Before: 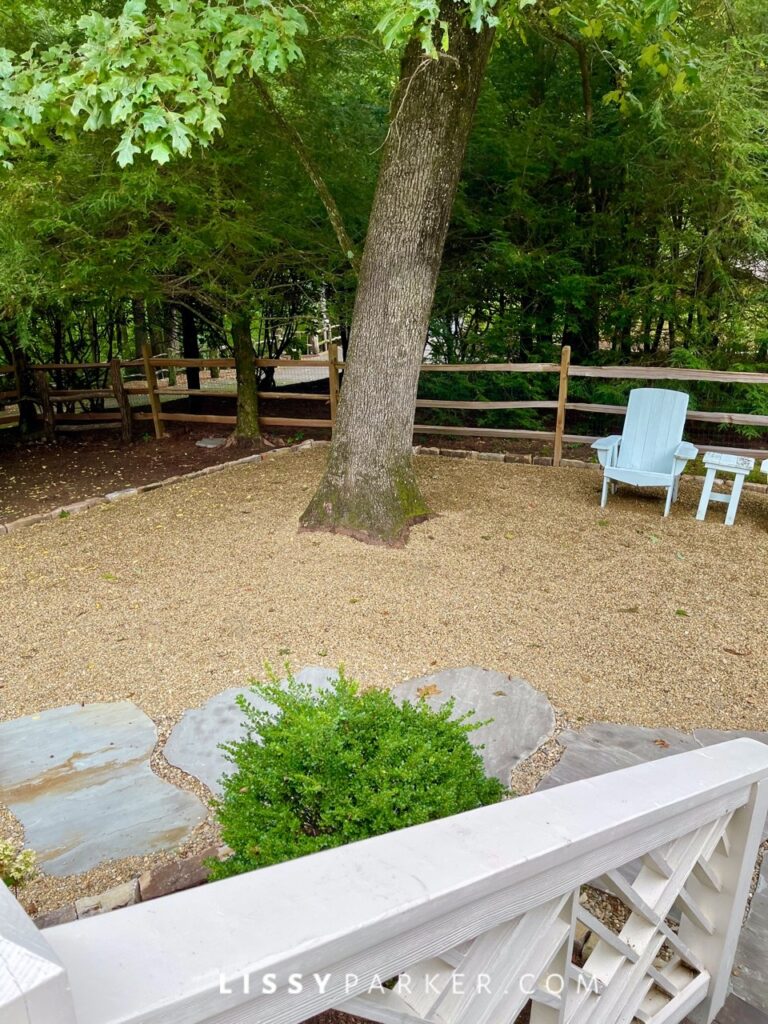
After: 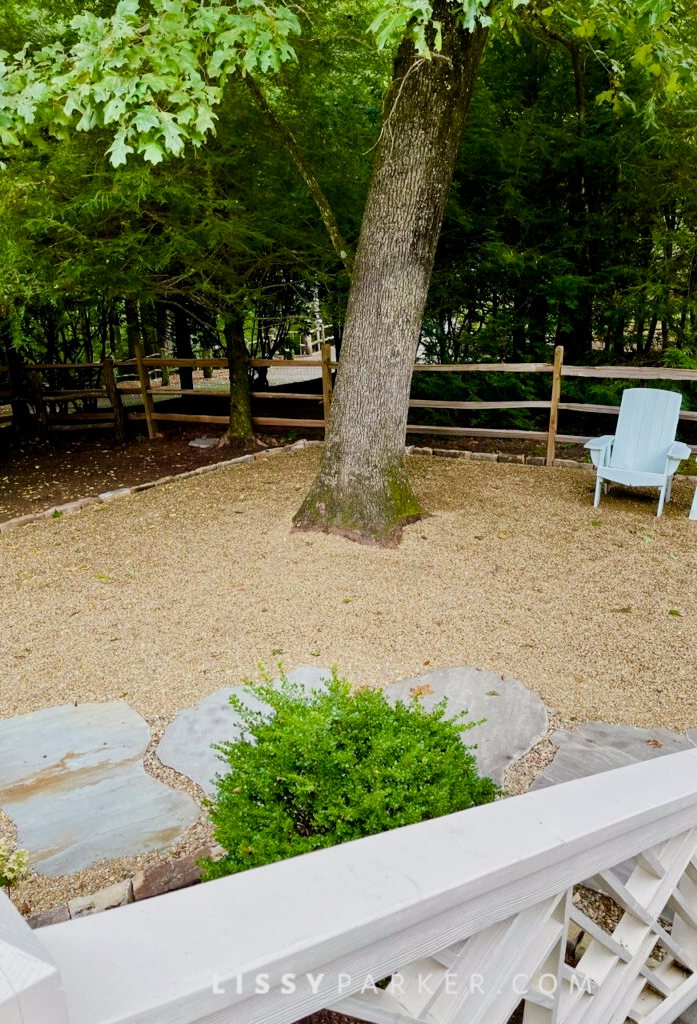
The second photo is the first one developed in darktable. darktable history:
color balance rgb: perceptual saturation grading › global saturation 20%, perceptual saturation grading › highlights -25.03%, perceptual saturation grading › shadows 25.128%, perceptual brilliance grading › highlights 13.934%, perceptual brilliance grading › shadows -18.639%
tone equalizer: mask exposure compensation -0.5 EV
crop and rotate: left 0.947%, right 8.197%
filmic rgb: black relative exposure -7.65 EV, white relative exposure 4.56 EV, hardness 3.61
